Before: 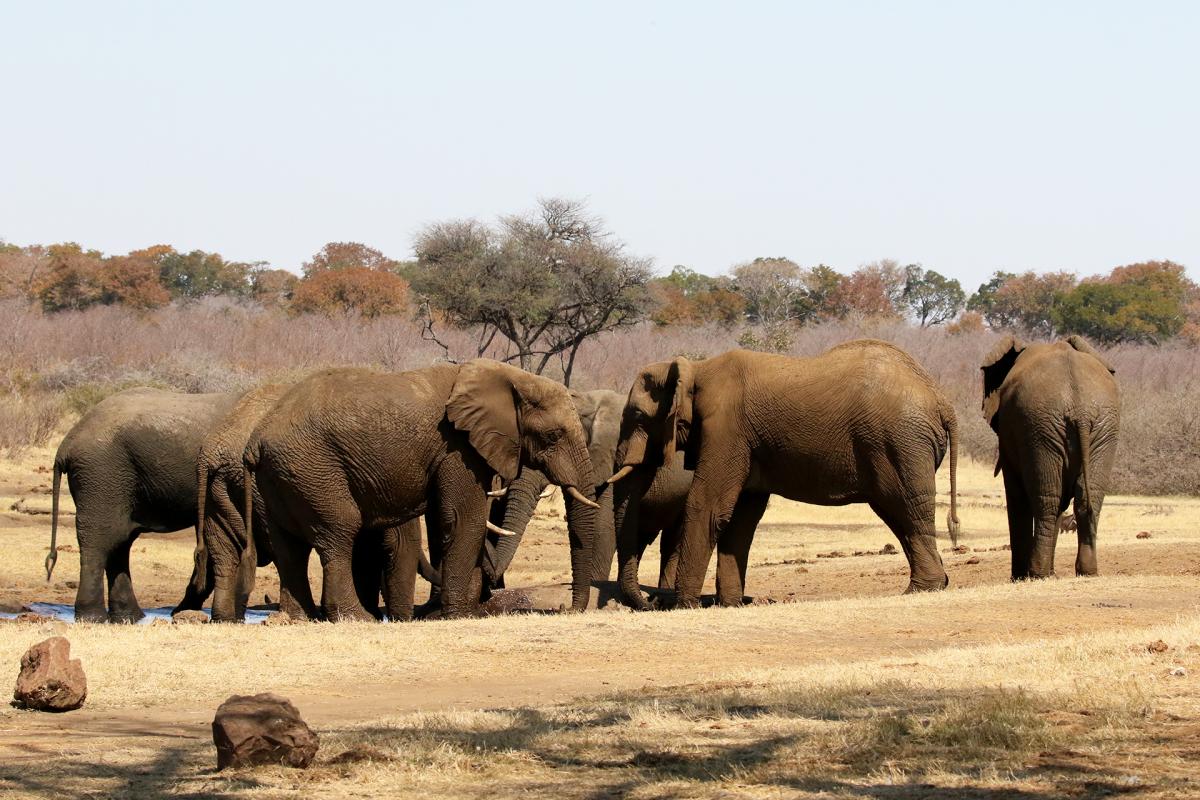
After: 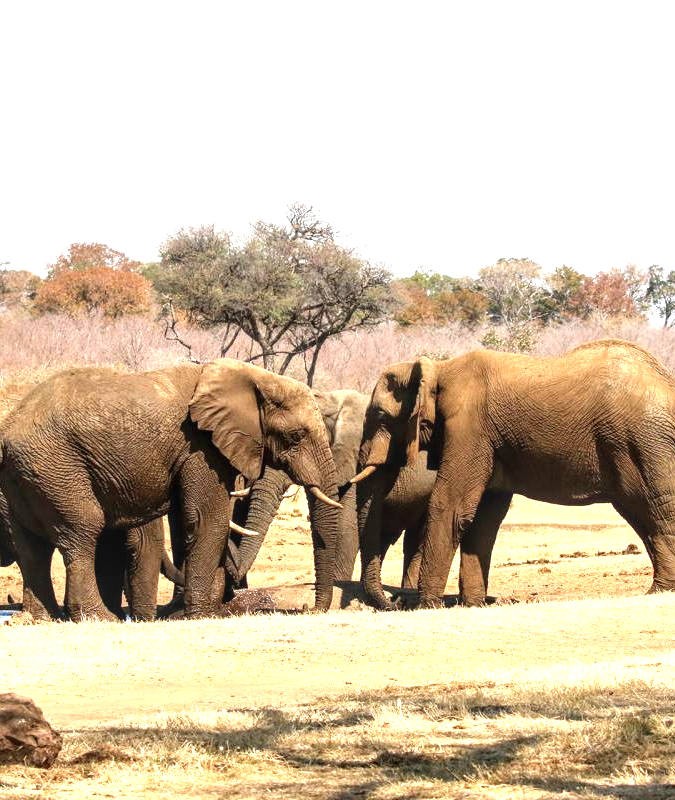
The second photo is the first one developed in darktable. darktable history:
crop: left 21.496%, right 22.254%
local contrast: on, module defaults
exposure: black level correction 0, exposure 1.1 EV, compensate exposure bias true, compensate highlight preservation false
